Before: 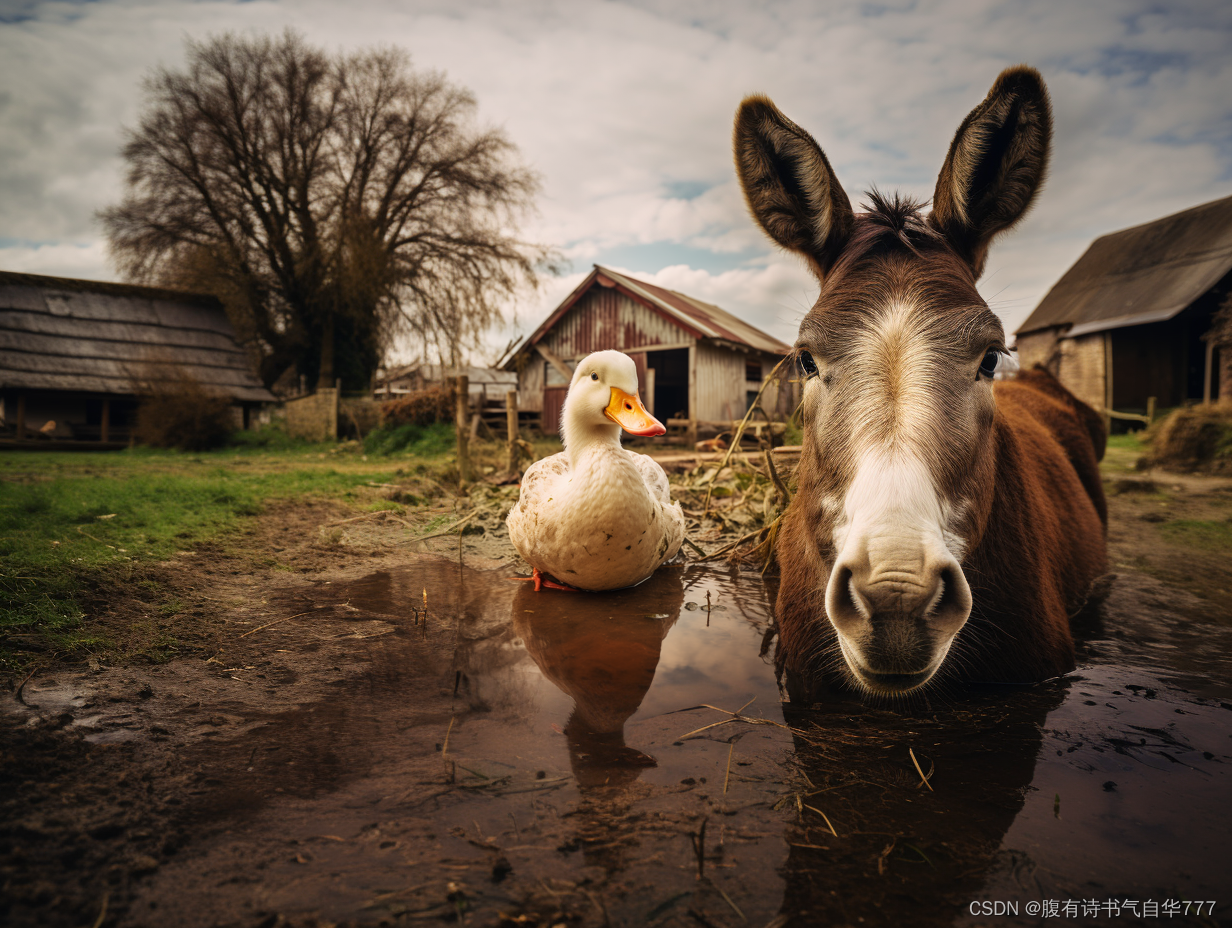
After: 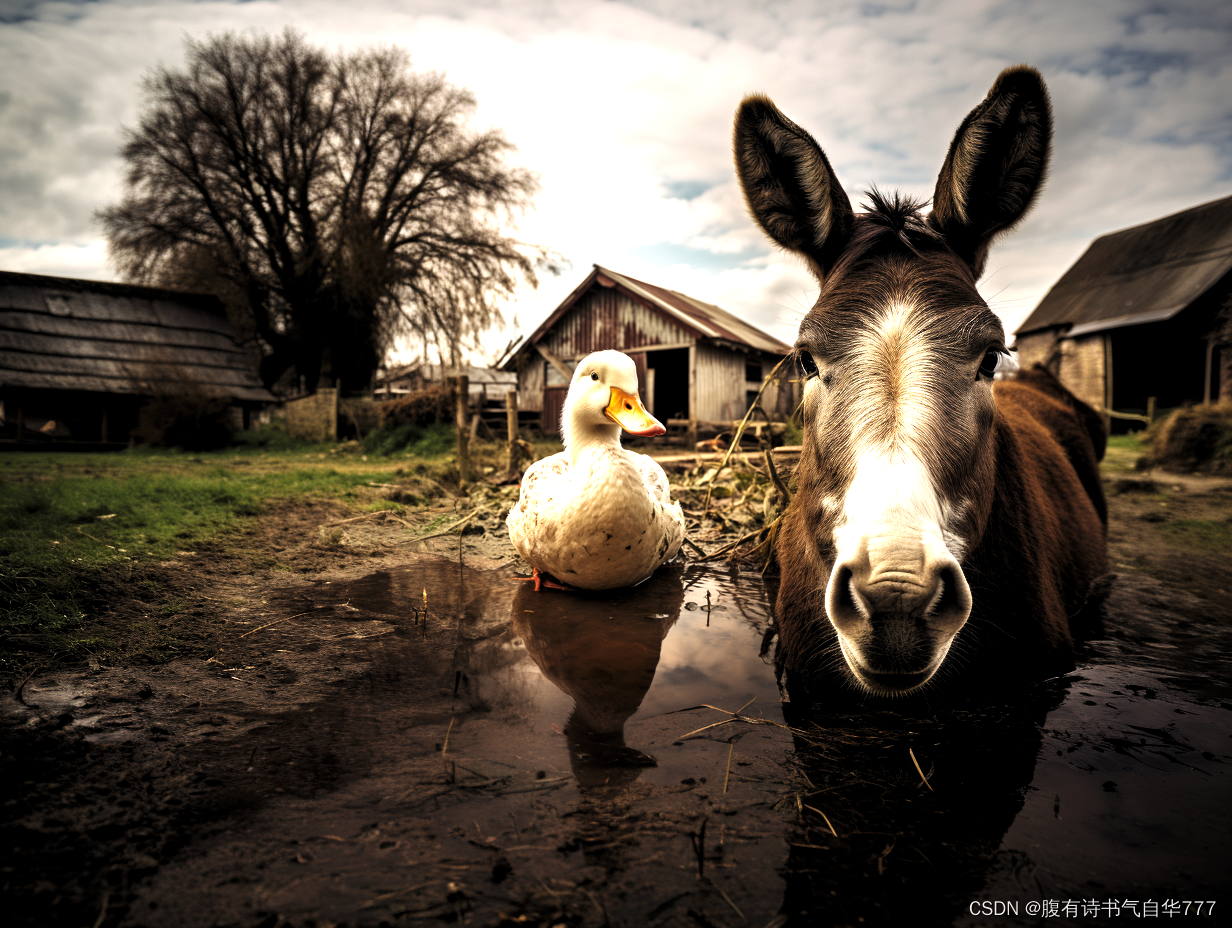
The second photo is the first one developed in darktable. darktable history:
levels: levels [0.101, 0.578, 0.953]
exposure: black level correction 0, exposure 0.693 EV, compensate highlight preservation false
